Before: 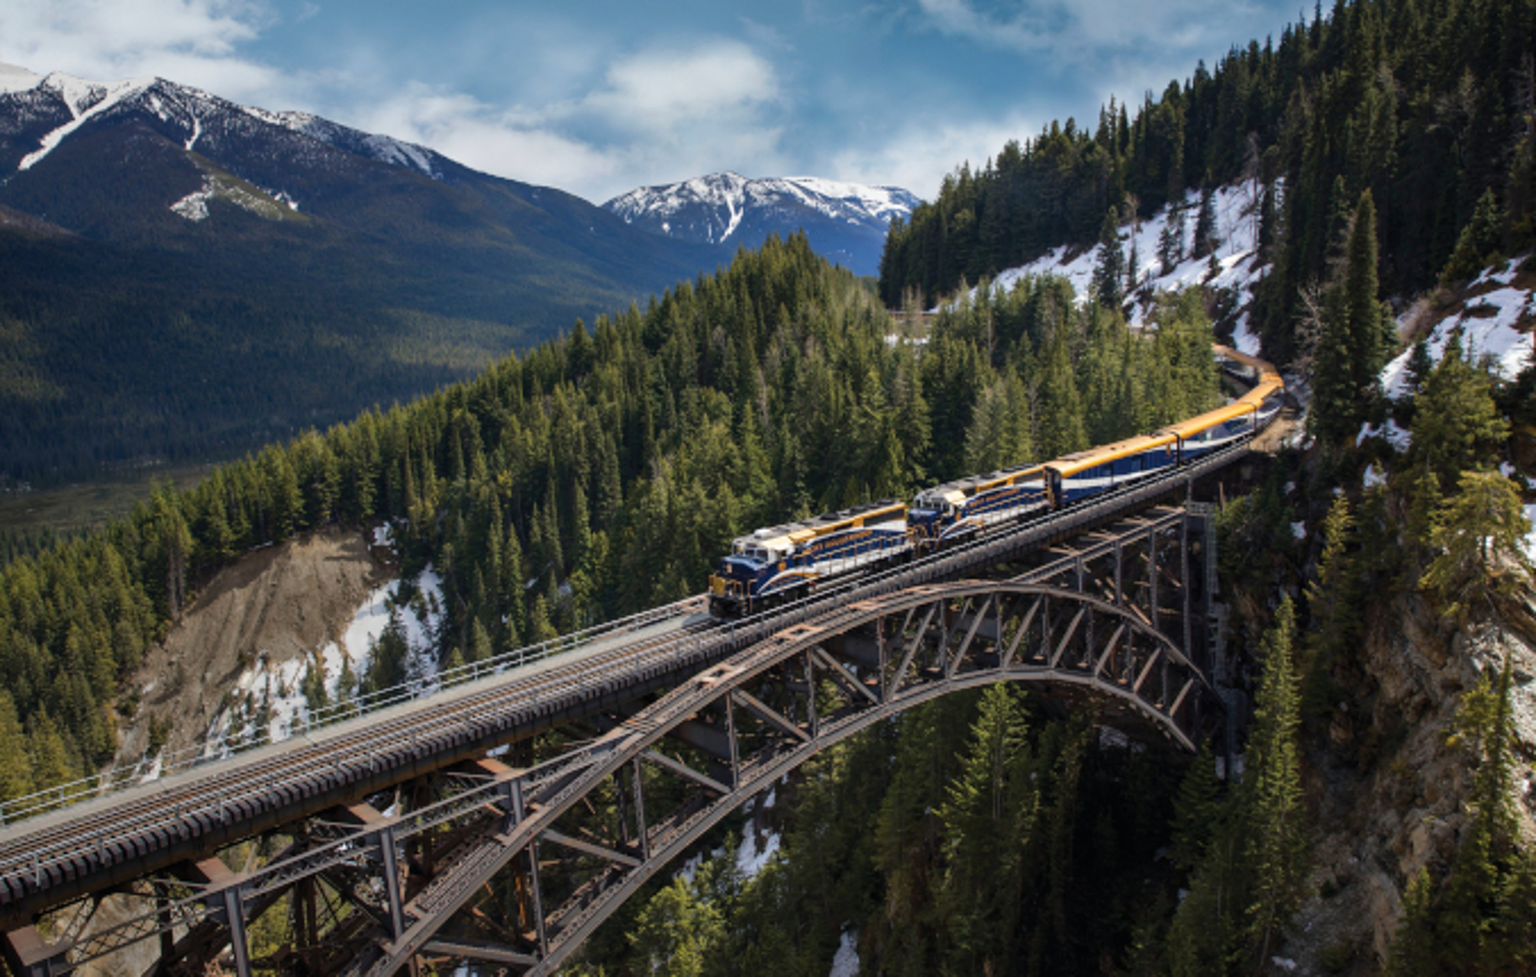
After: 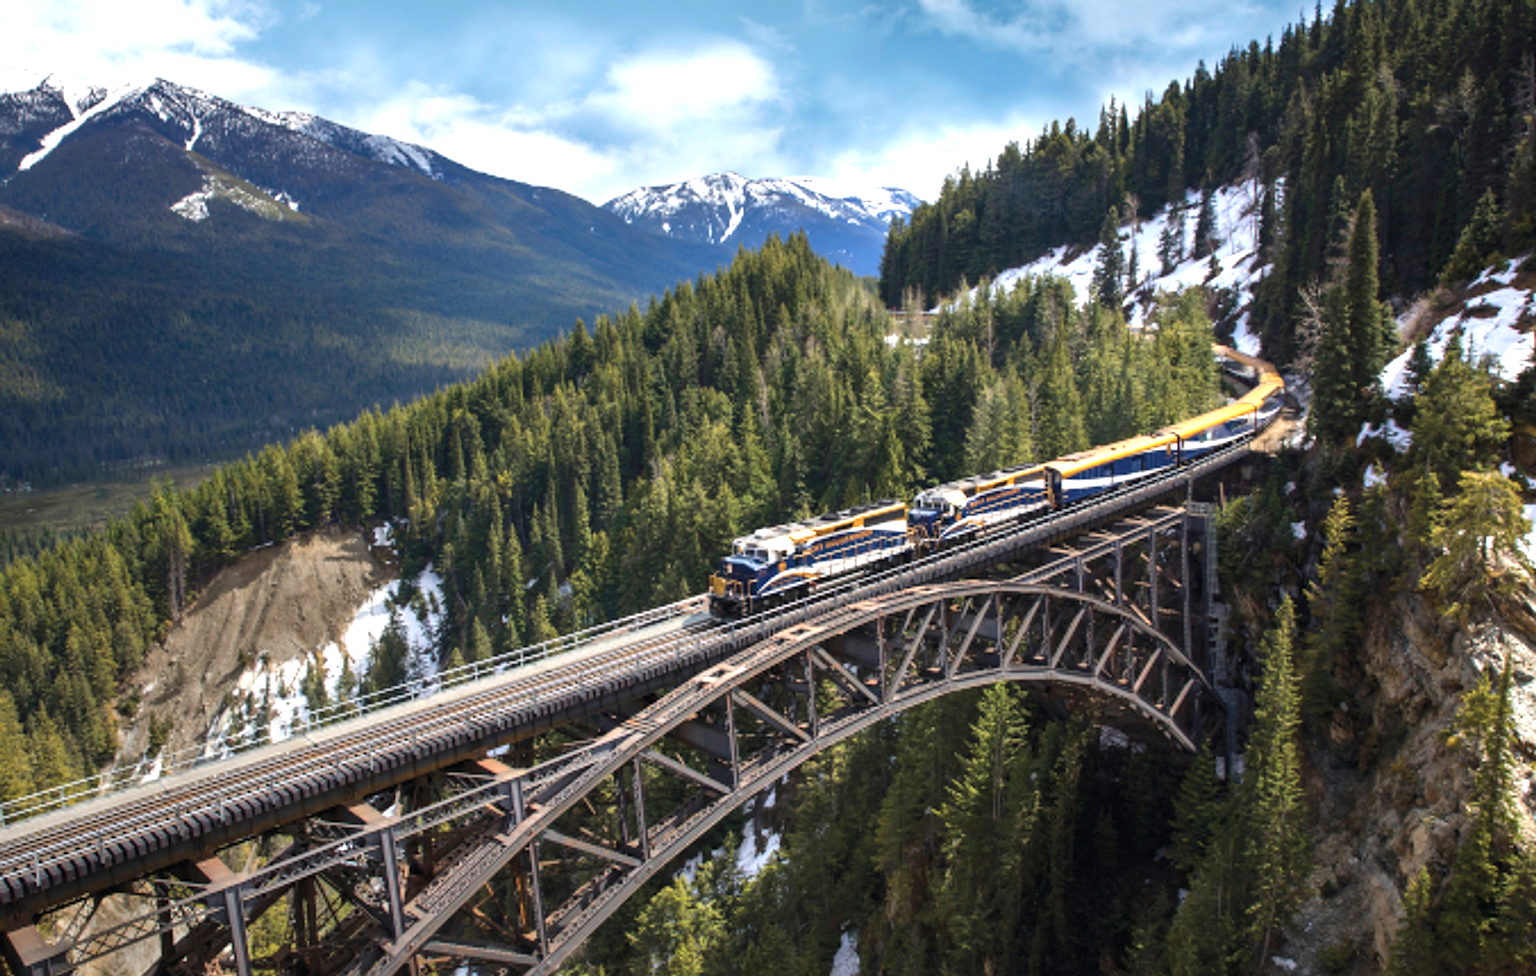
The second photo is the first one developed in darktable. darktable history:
exposure: exposure 0.915 EV, compensate highlight preservation false
sharpen: on, module defaults
